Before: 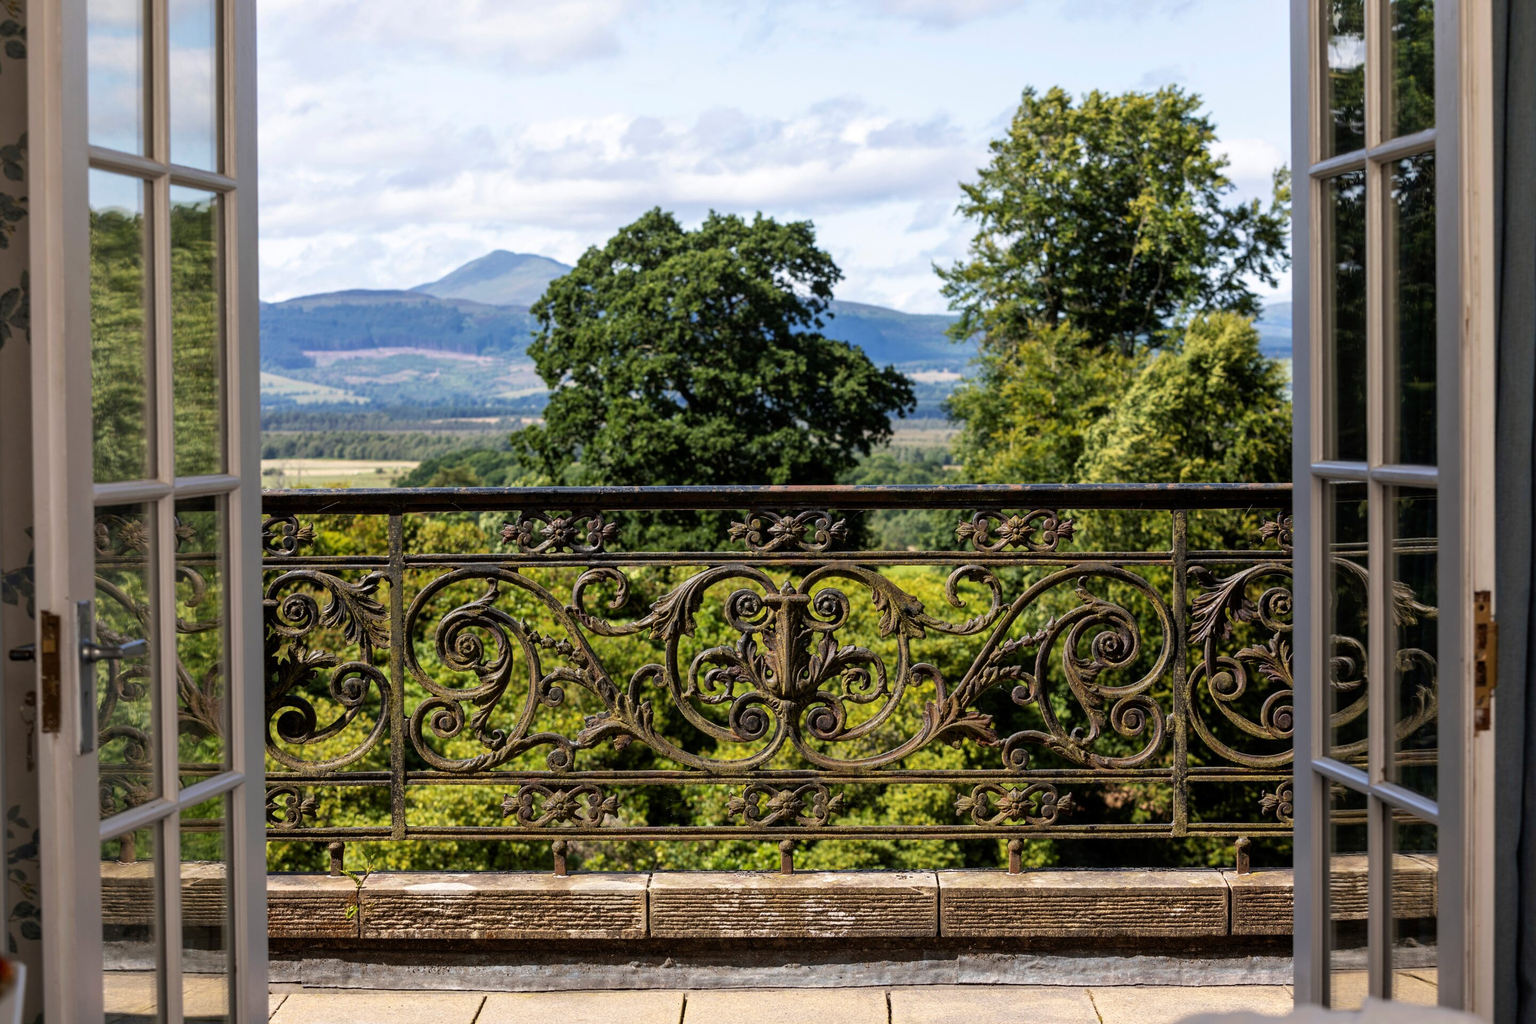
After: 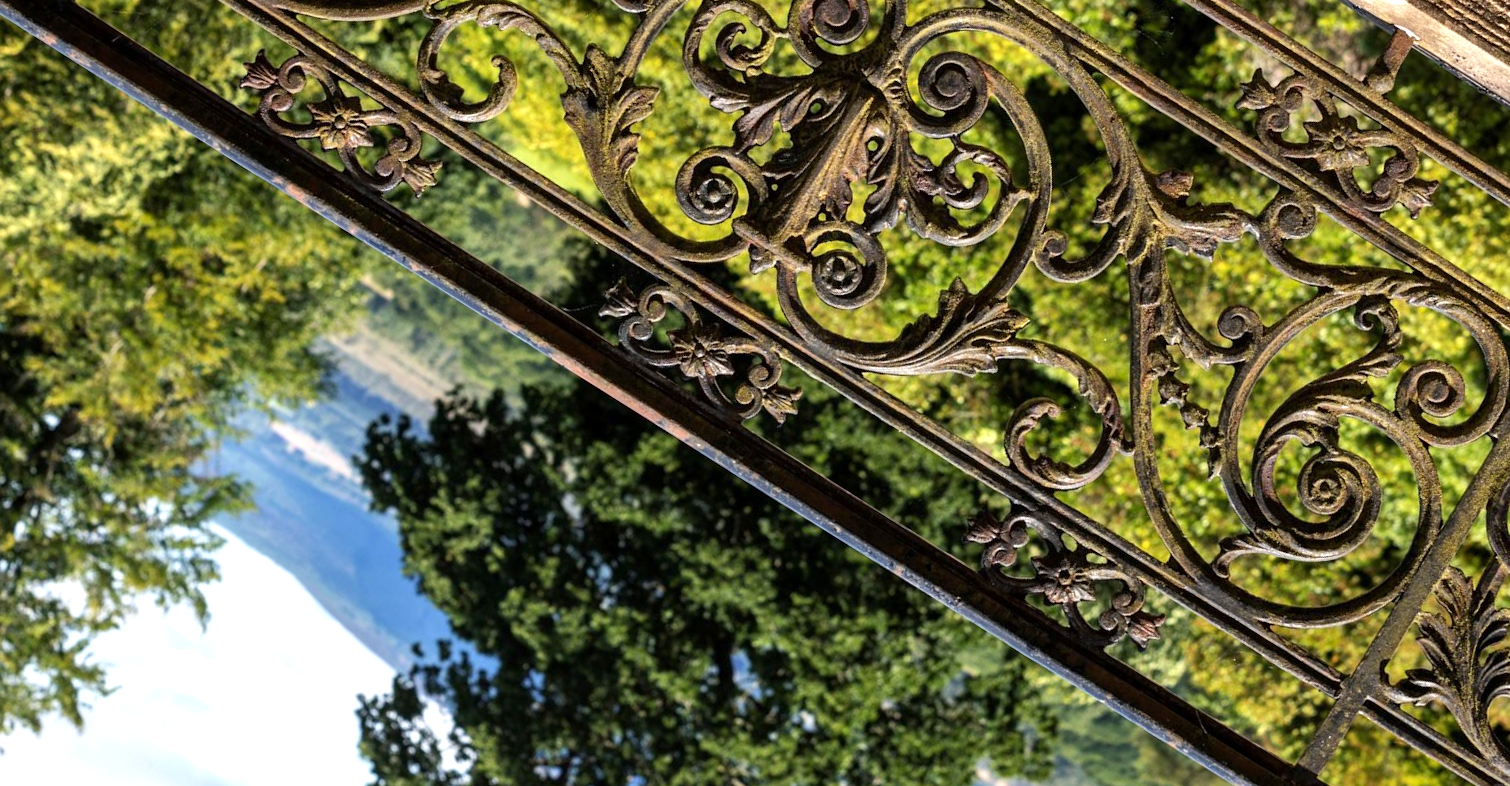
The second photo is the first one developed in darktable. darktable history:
exposure: exposure 0.2 EV, compensate exposure bias true, compensate highlight preservation false
crop and rotate: angle 147.69°, left 9.178%, top 15.591%, right 4.463%, bottom 16.911%
